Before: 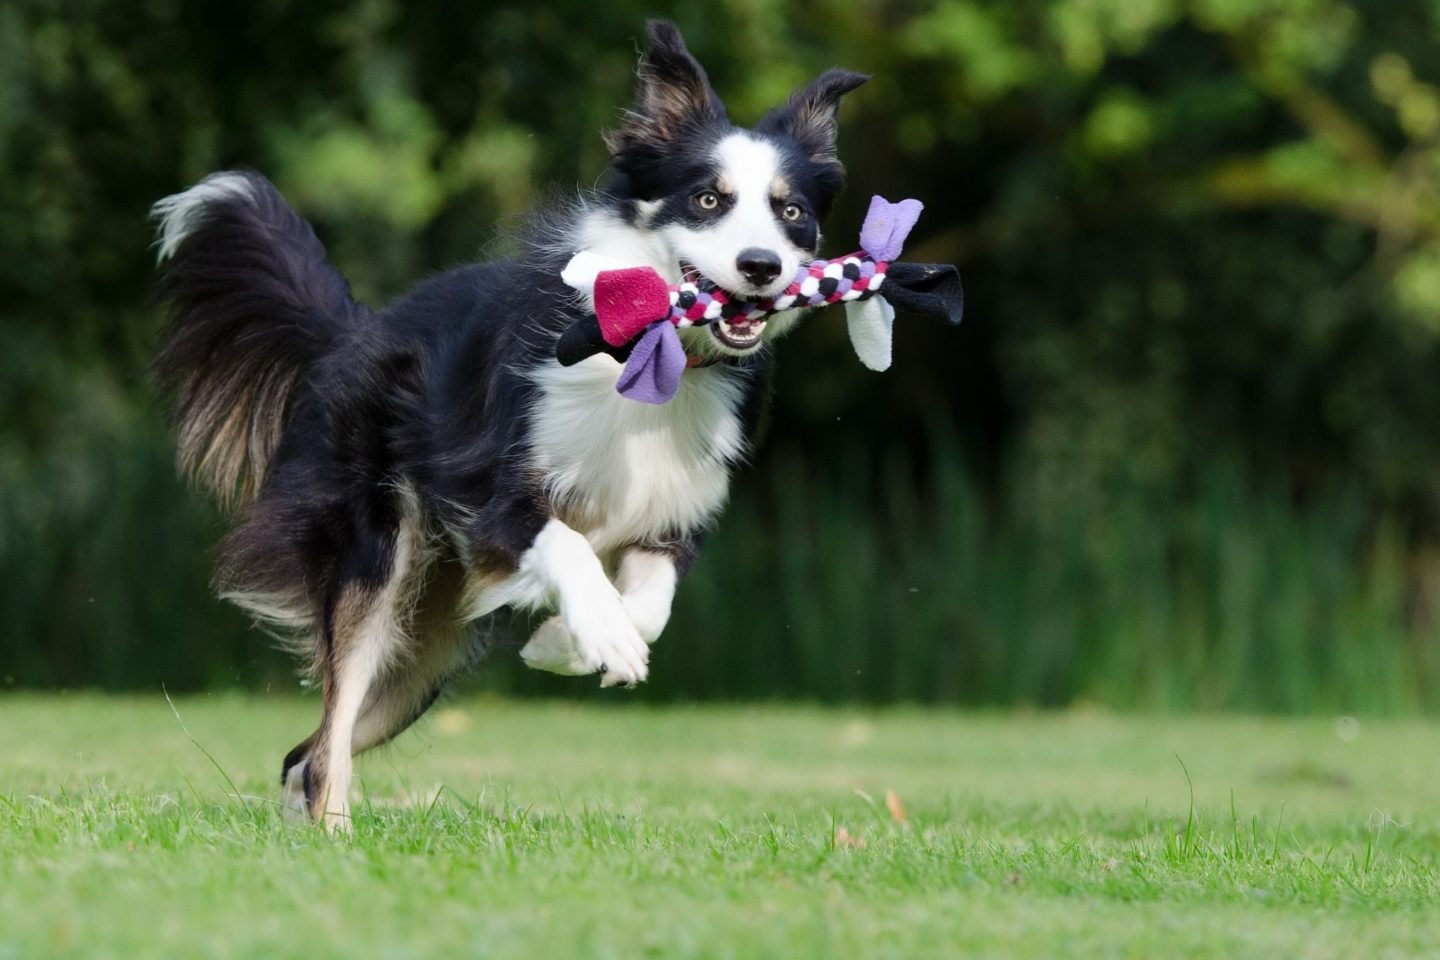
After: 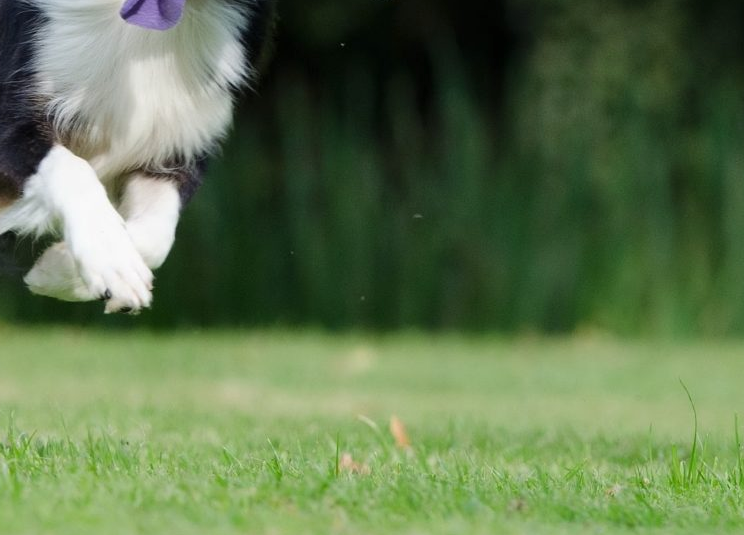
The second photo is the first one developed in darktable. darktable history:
shadows and highlights: radius 124.88, shadows 30.33, highlights -30.82, highlights color adjustment 31.55%, low approximation 0.01, soften with gaussian
crop: left 34.478%, top 38.979%, right 13.838%, bottom 5.202%
